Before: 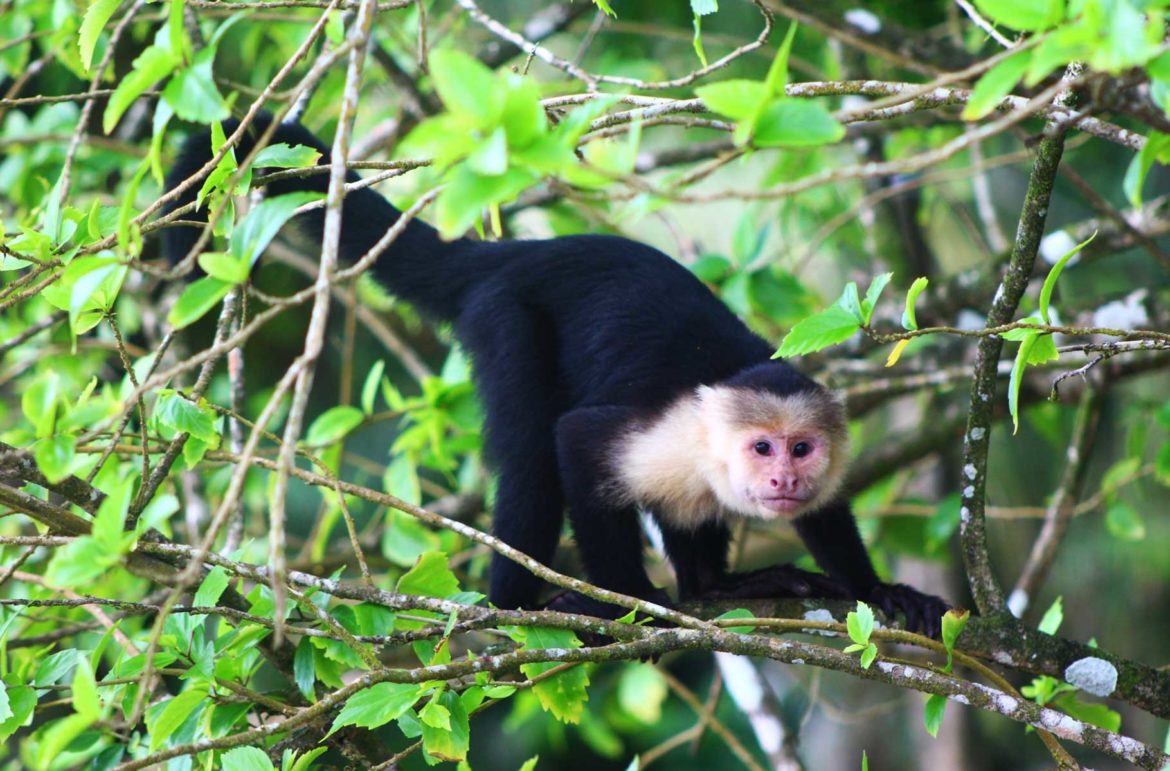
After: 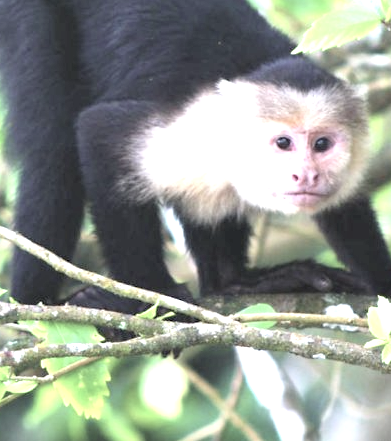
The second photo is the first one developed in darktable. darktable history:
exposure: black level correction 0, exposure 1.444 EV, compensate exposure bias true, compensate highlight preservation false
contrast brightness saturation: brightness 0.19, saturation -0.498
crop: left 40.975%, top 39.619%, right 25.547%, bottom 3.133%
sharpen: radius 5.352, amount 0.317, threshold 26.861
